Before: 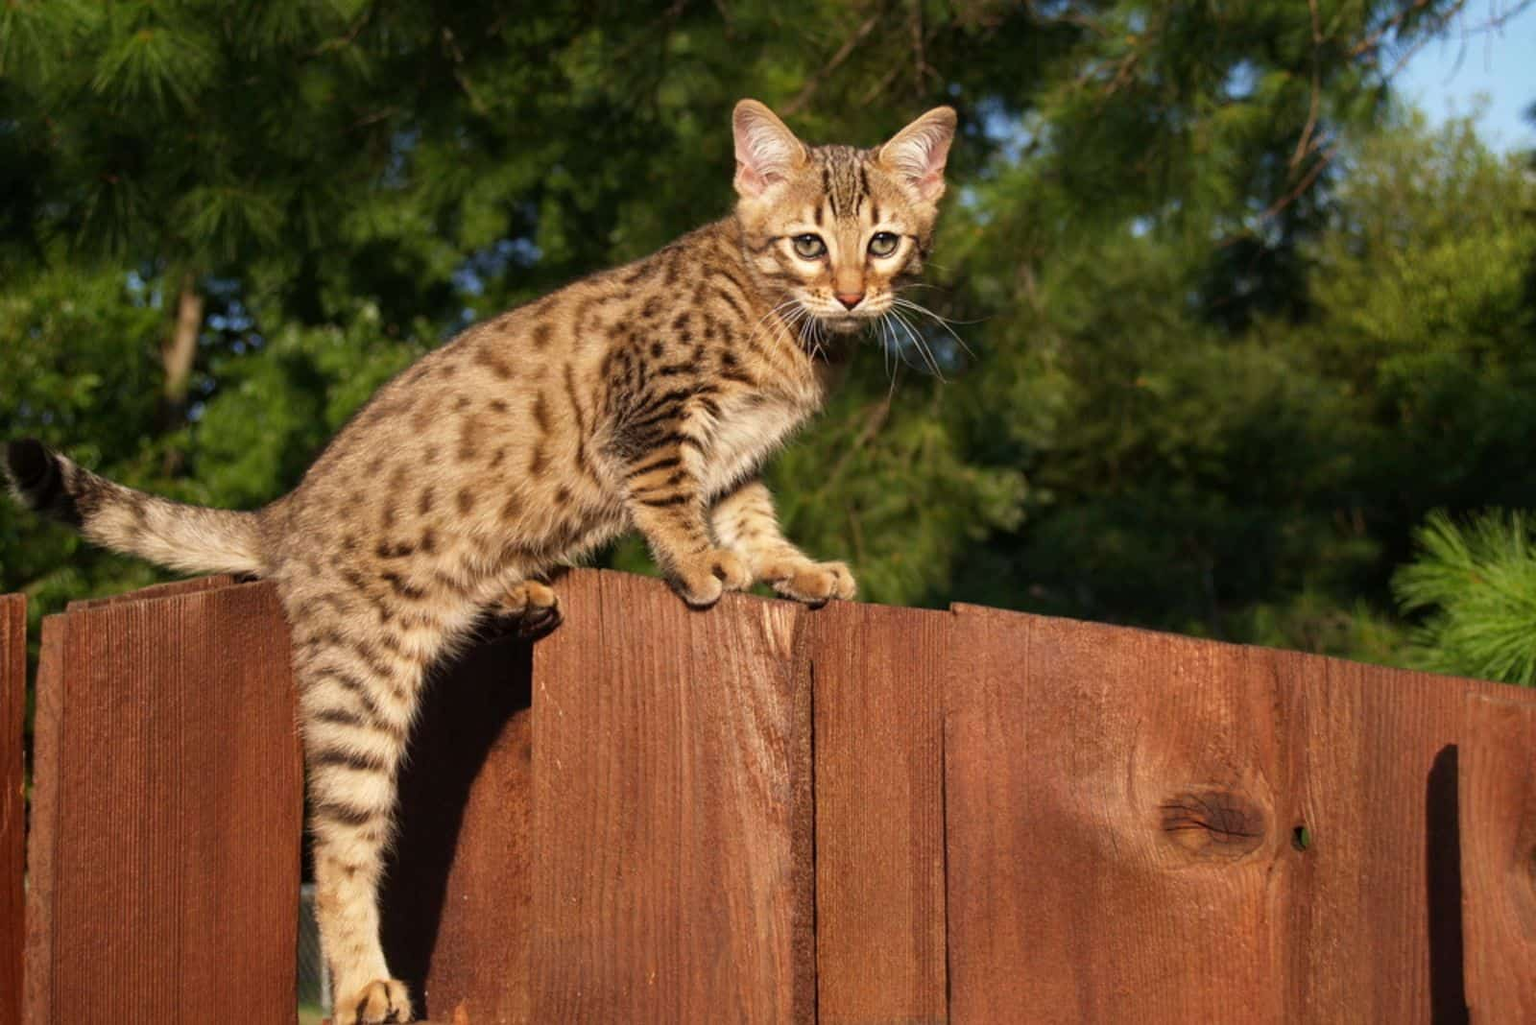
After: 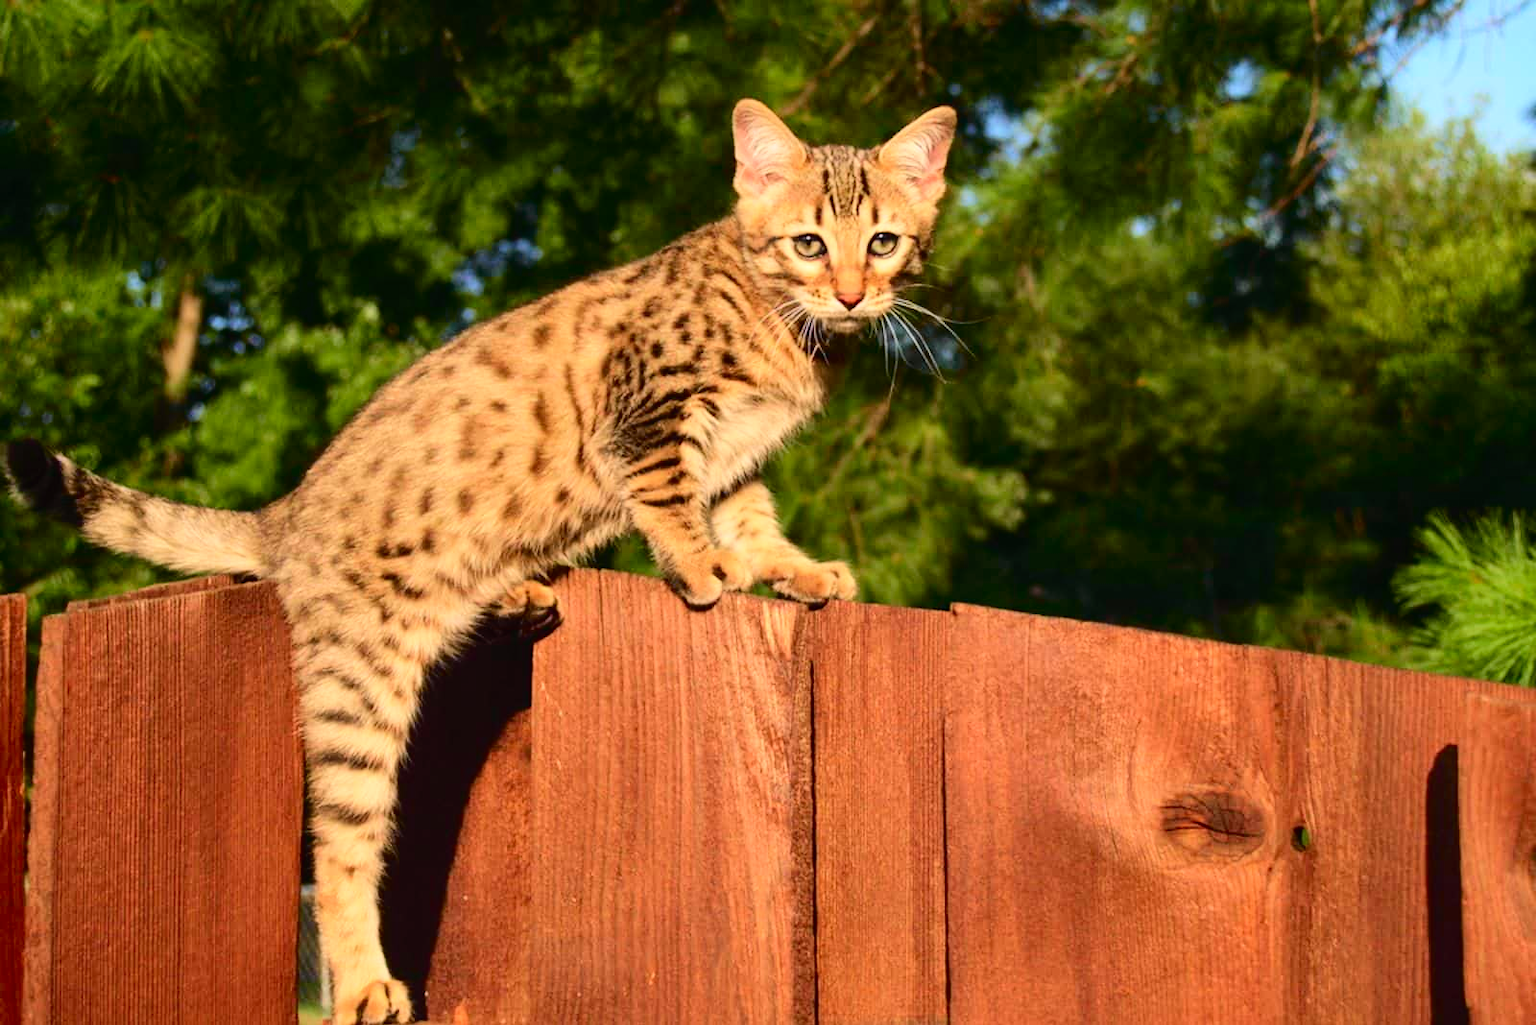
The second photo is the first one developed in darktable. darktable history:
tone curve: curves: ch0 [(0, 0.014) (0.12, 0.096) (0.386, 0.49) (0.54, 0.684) (0.751, 0.855) (0.89, 0.943) (0.998, 0.989)]; ch1 [(0, 0) (0.133, 0.099) (0.437, 0.41) (0.5, 0.5) (0.517, 0.536) (0.548, 0.575) (0.582, 0.631) (0.627, 0.688) (0.836, 0.868) (1, 1)]; ch2 [(0, 0) (0.374, 0.341) (0.456, 0.443) (0.478, 0.49) (0.501, 0.5) (0.528, 0.538) (0.55, 0.6) (0.572, 0.63) (0.702, 0.765) (1, 1)], color space Lab, independent channels, preserve colors none
